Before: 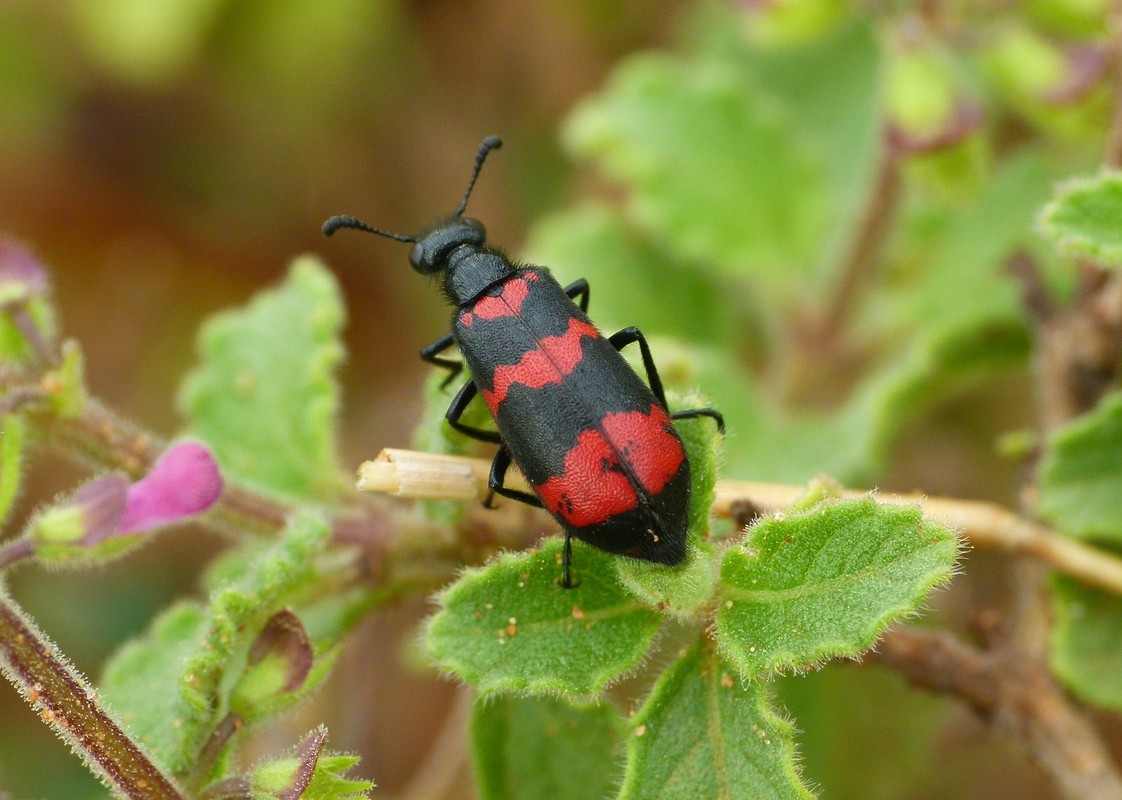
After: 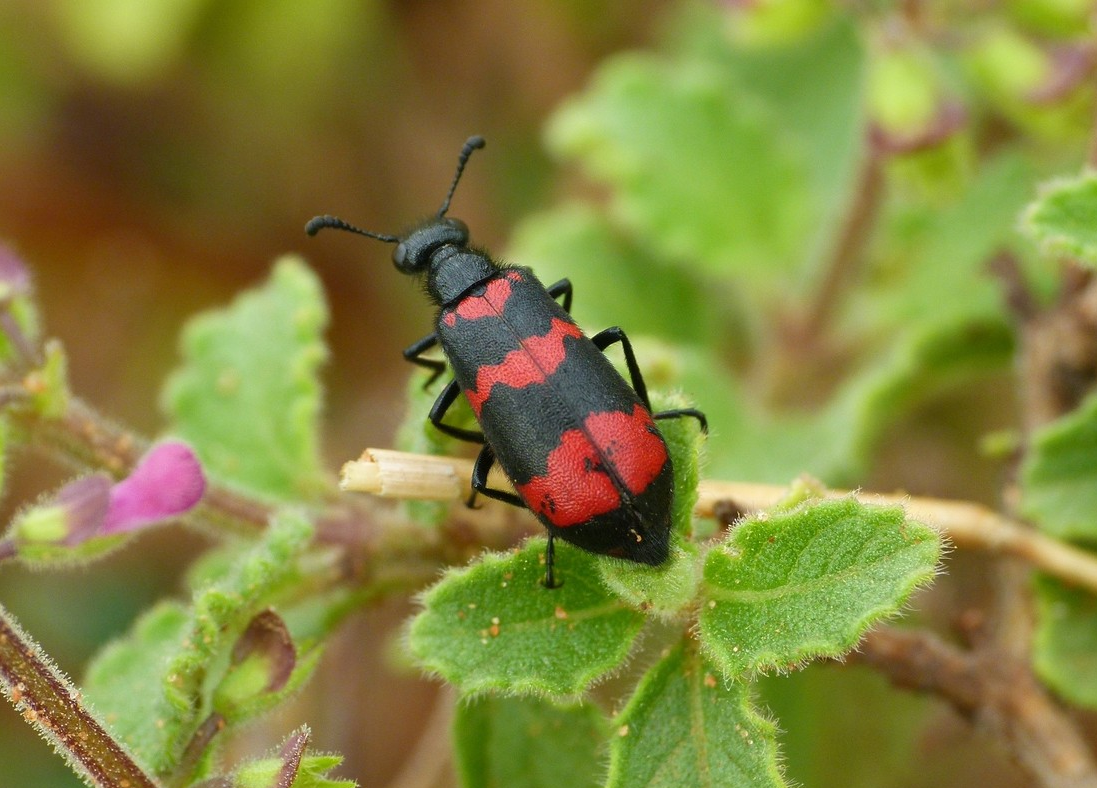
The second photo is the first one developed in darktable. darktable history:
crop and rotate: left 1.579%, right 0.592%, bottom 1.412%
